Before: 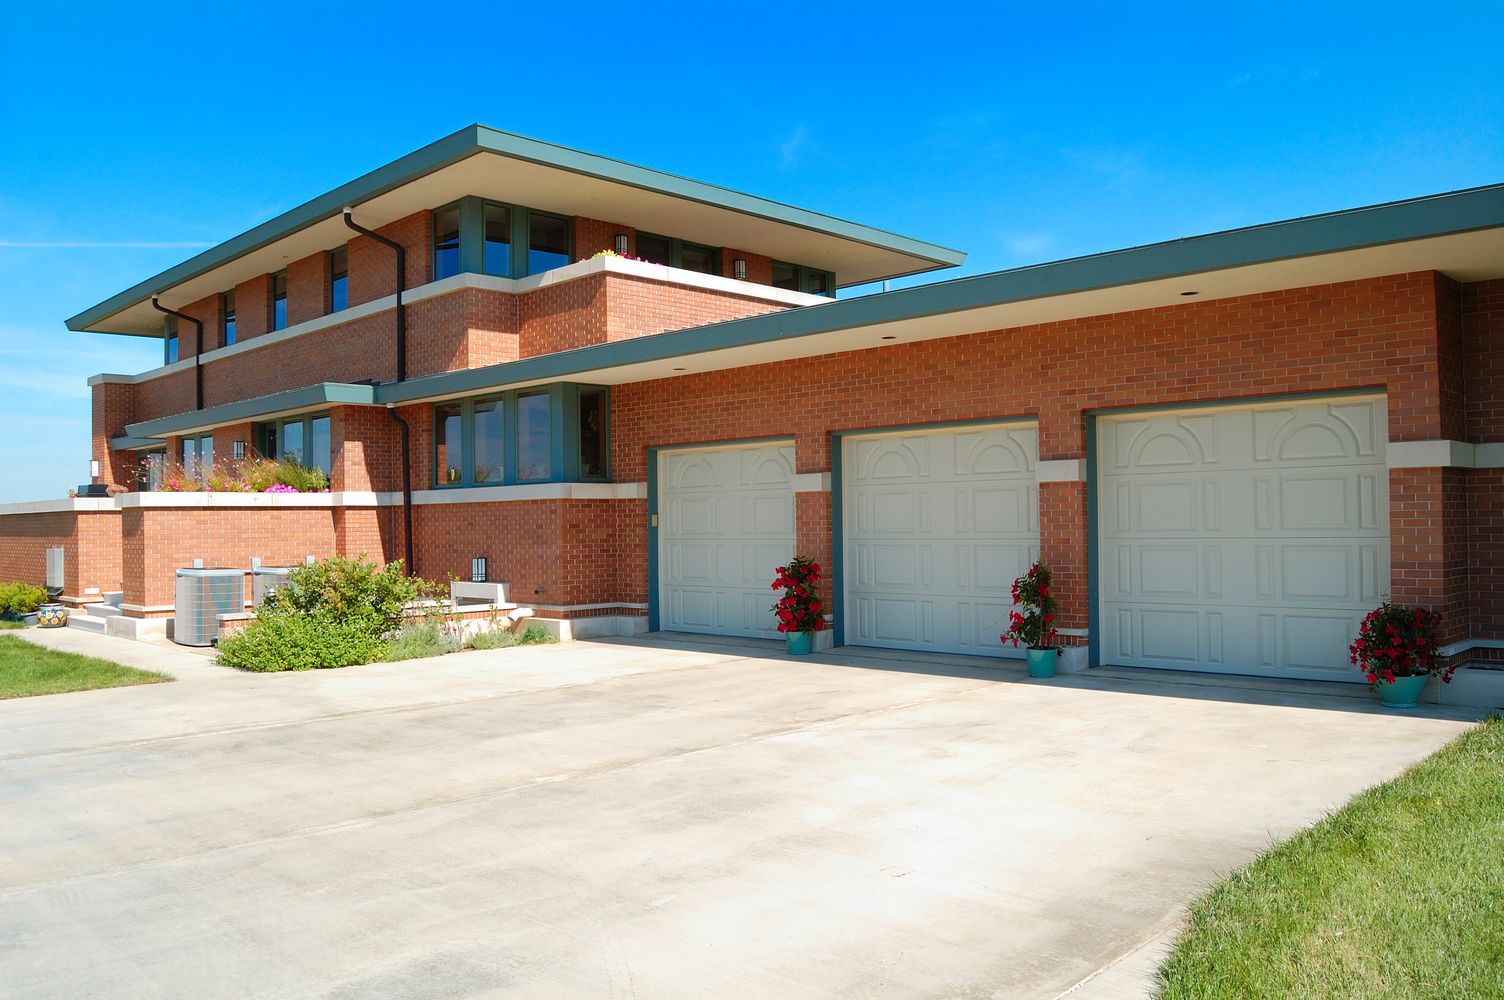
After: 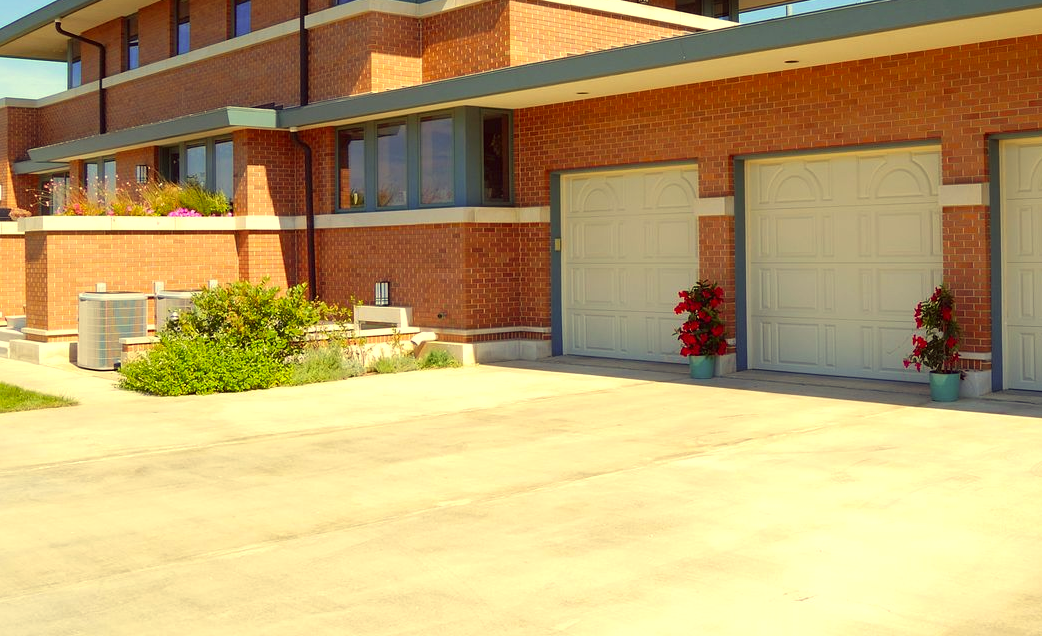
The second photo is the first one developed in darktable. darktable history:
crop: left 6.488%, top 27.668%, right 24.183%, bottom 8.656%
exposure: exposure 0.2 EV, compensate highlight preservation false
color correction: highlights a* -0.482, highlights b* 40, shadows a* 9.8, shadows b* -0.161
color calibration: illuminant as shot in camera, x 0.358, y 0.373, temperature 4628.91 K
